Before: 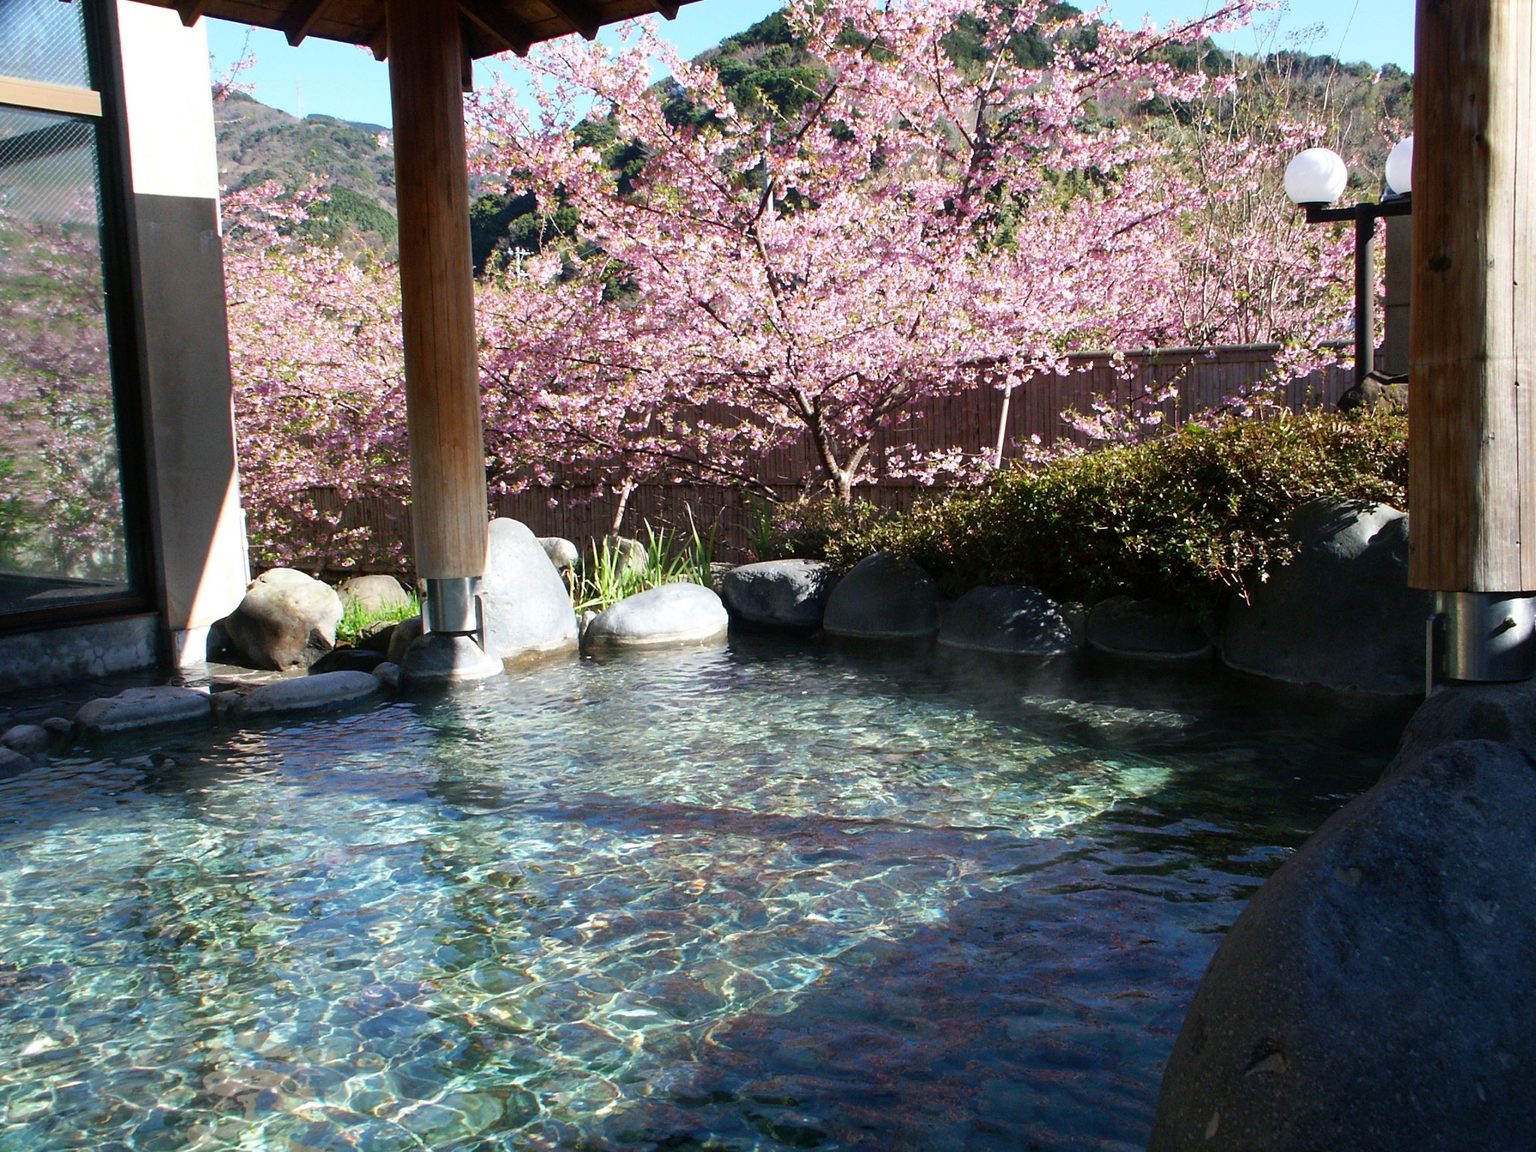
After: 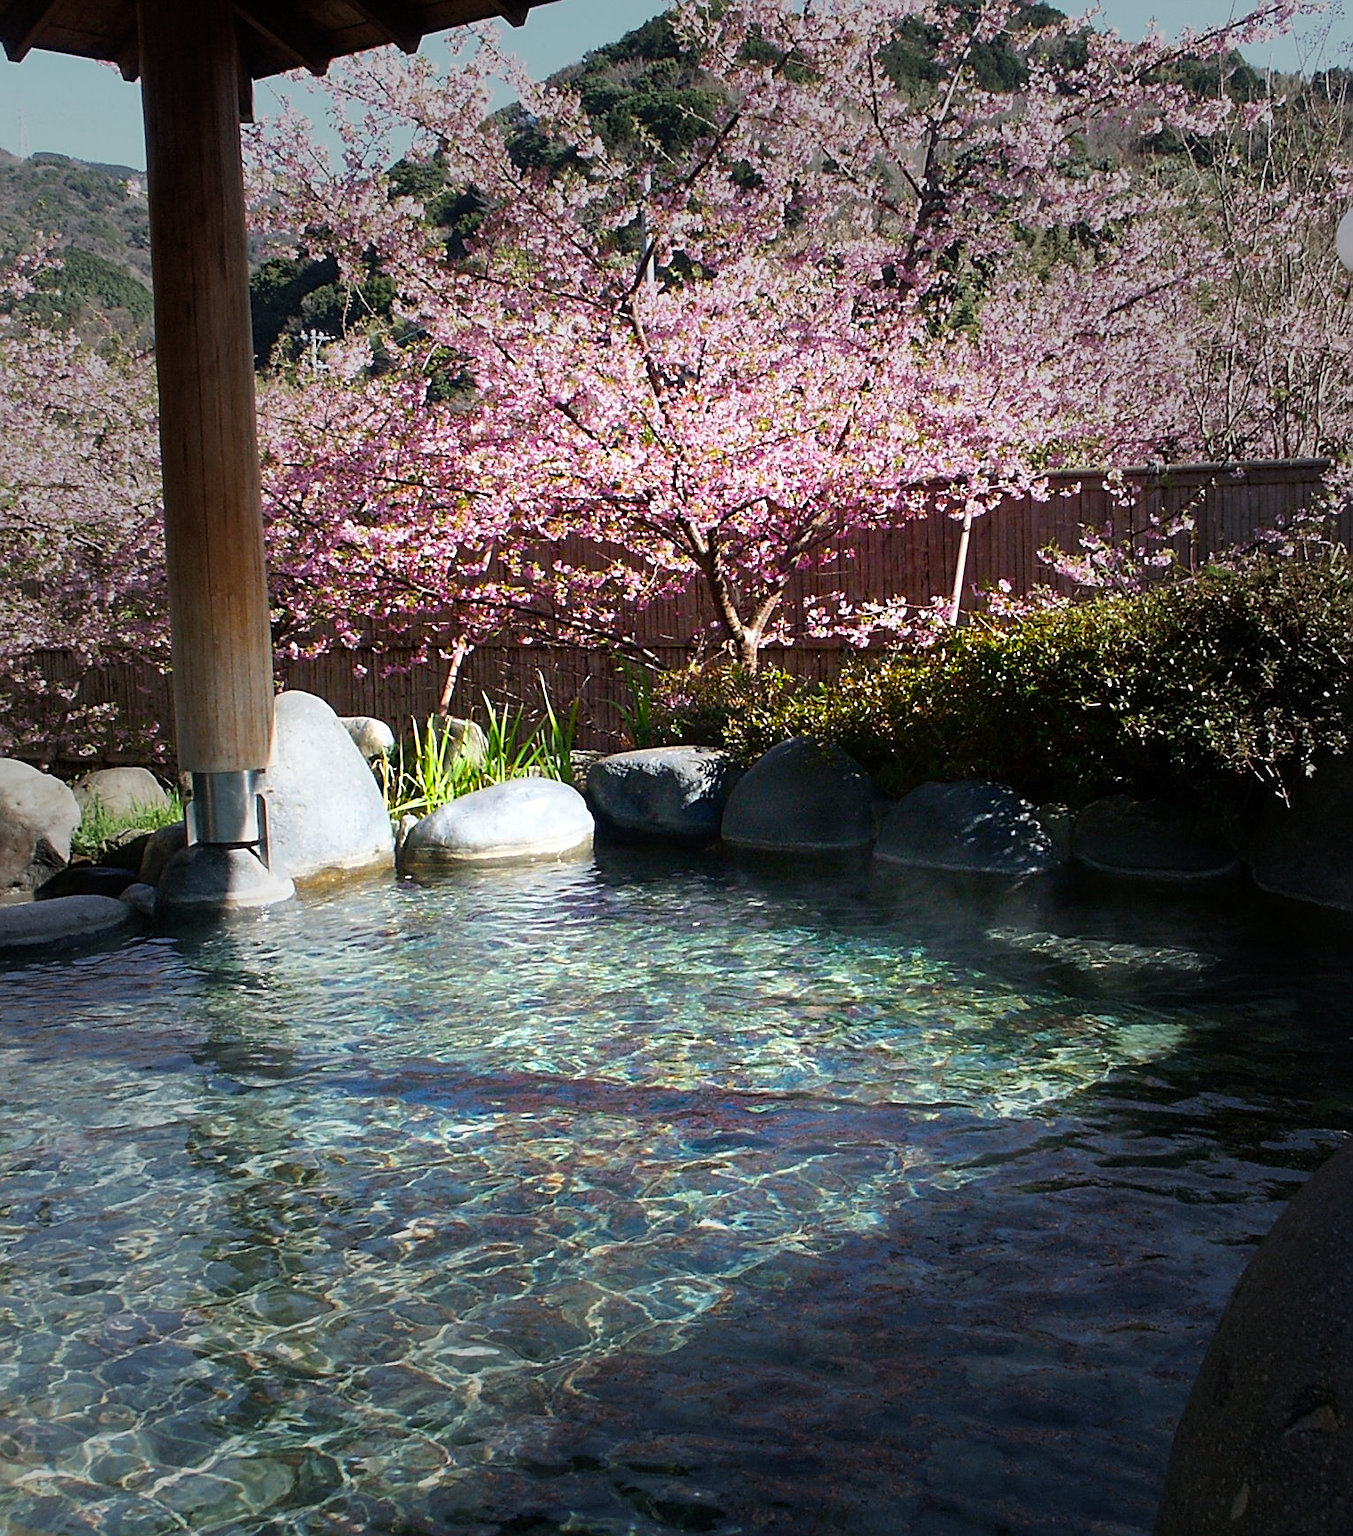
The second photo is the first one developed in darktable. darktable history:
sharpen: amount 0.575
color balance rgb: linear chroma grading › global chroma 15%, perceptual saturation grading › global saturation 30%
crop and rotate: left 18.442%, right 15.508%
vignetting: fall-off start 40%, fall-off radius 40%
